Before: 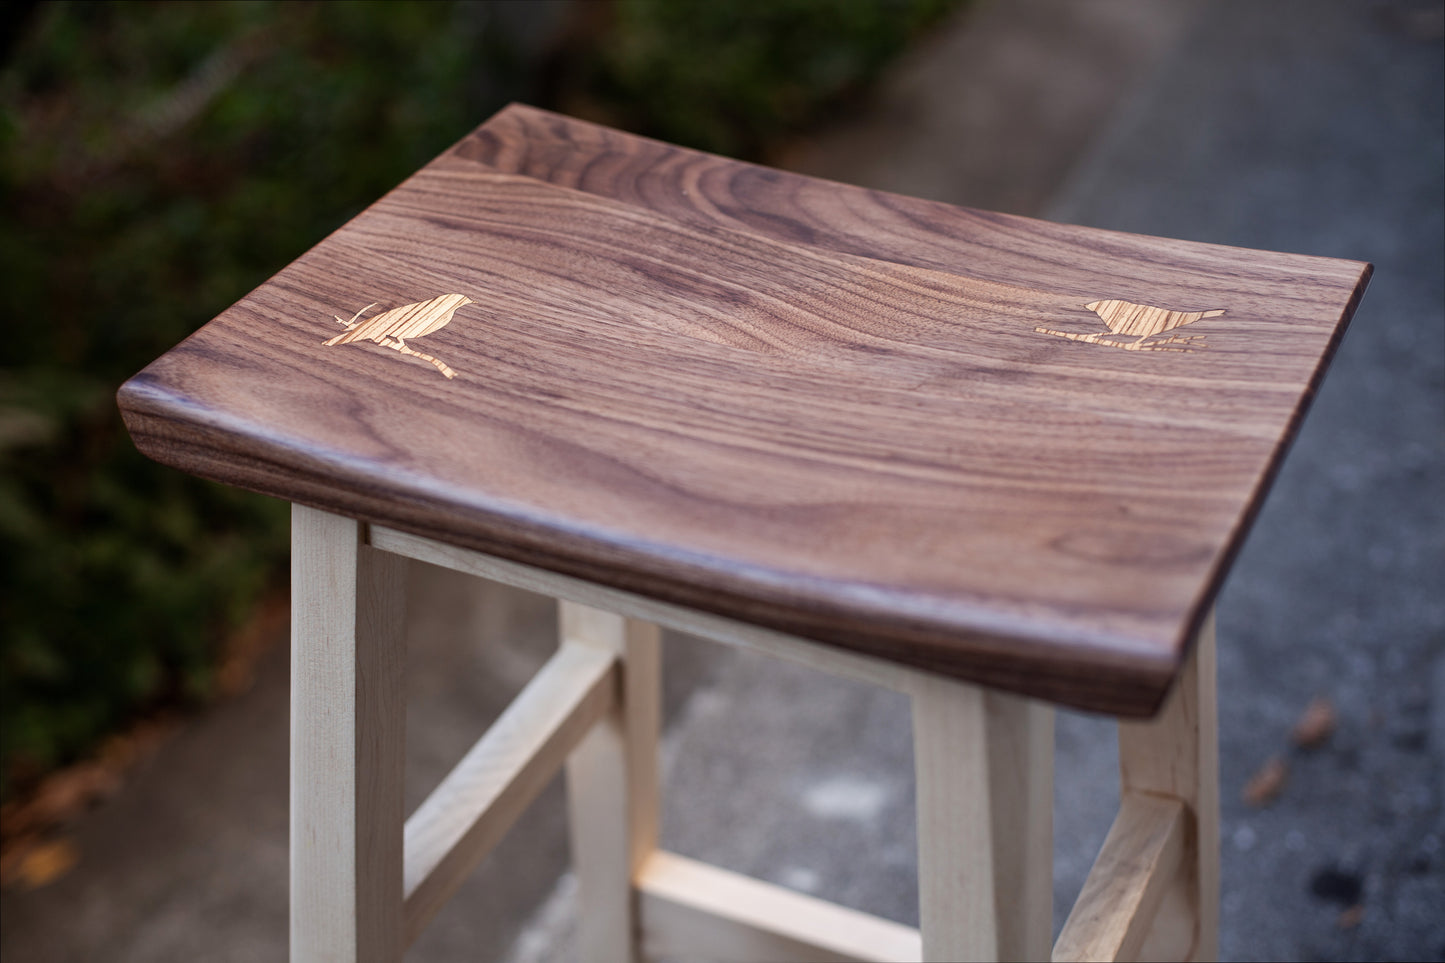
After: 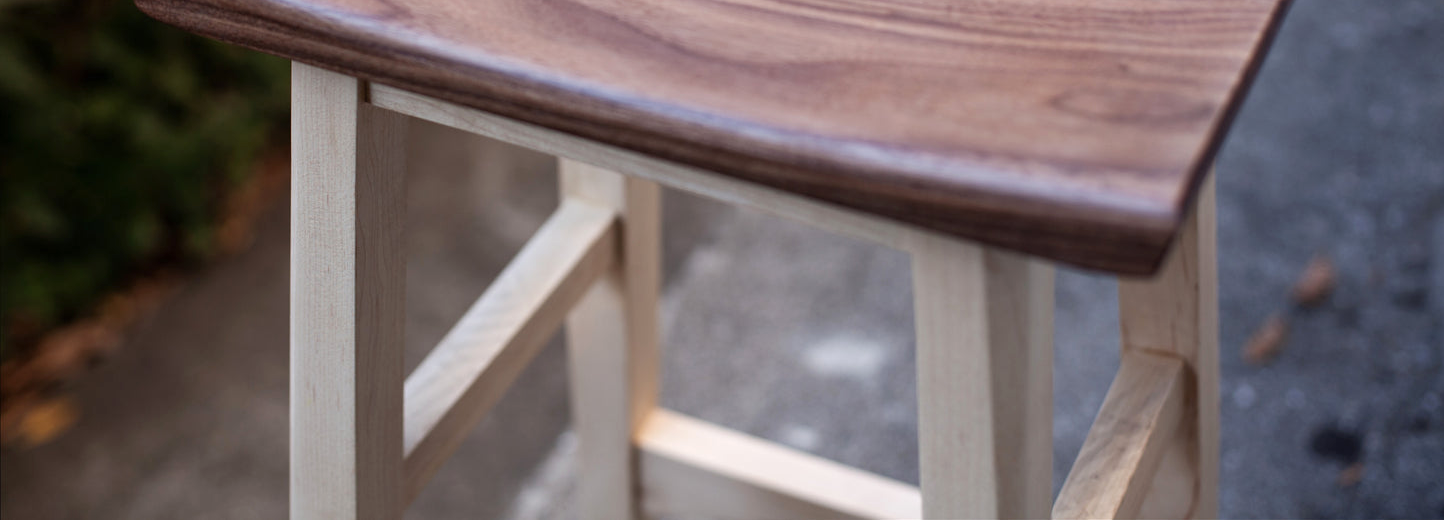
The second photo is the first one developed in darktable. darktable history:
exposure: exposure 0.167 EV, compensate exposure bias true, compensate highlight preservation false
crop and rotate: top 45.982%, right 0.044%
